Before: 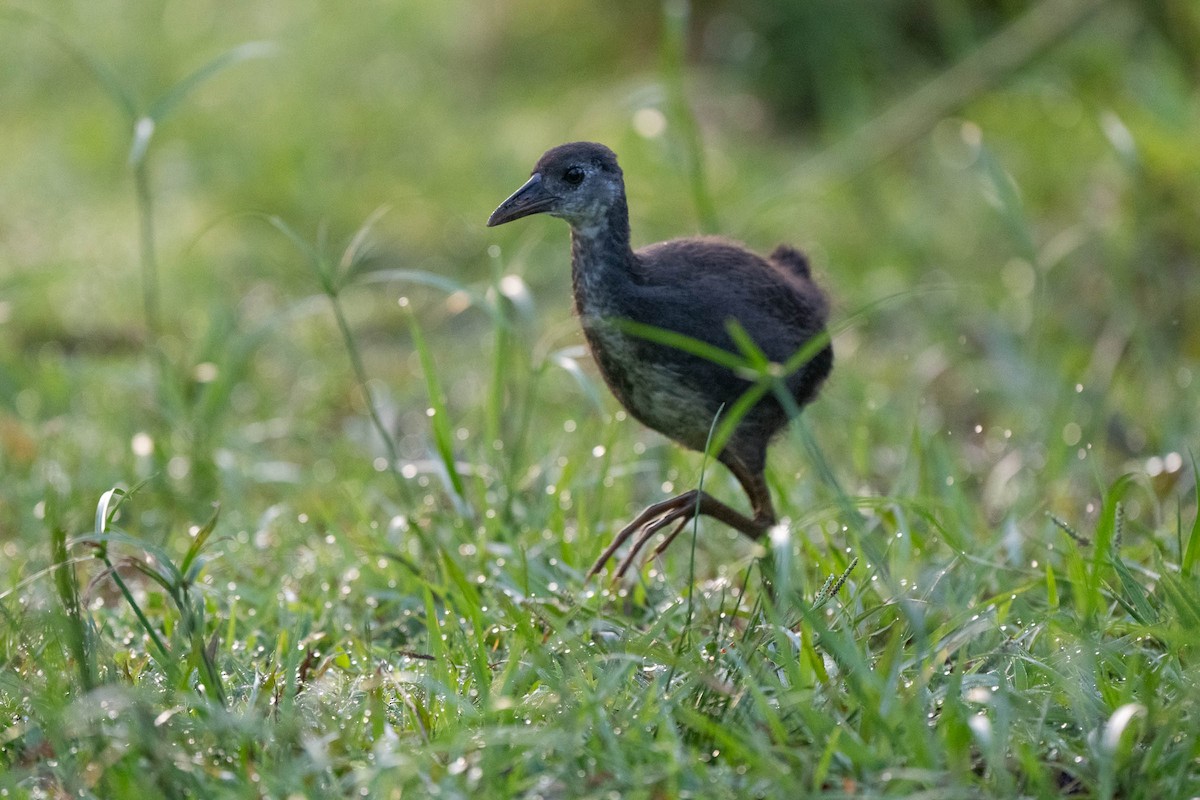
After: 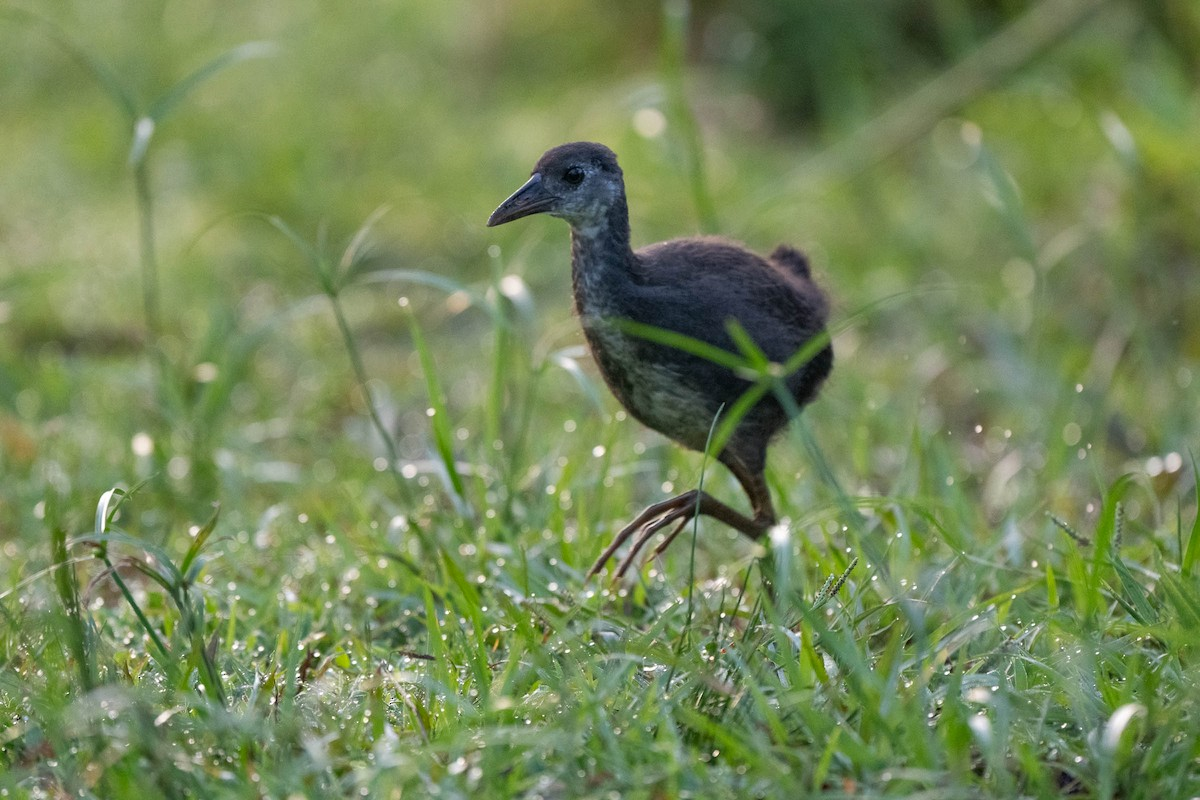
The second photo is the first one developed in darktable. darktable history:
shadows and highlights: radius 117.13, shadows 42.48, highlights -61.78, soften with gaussian
